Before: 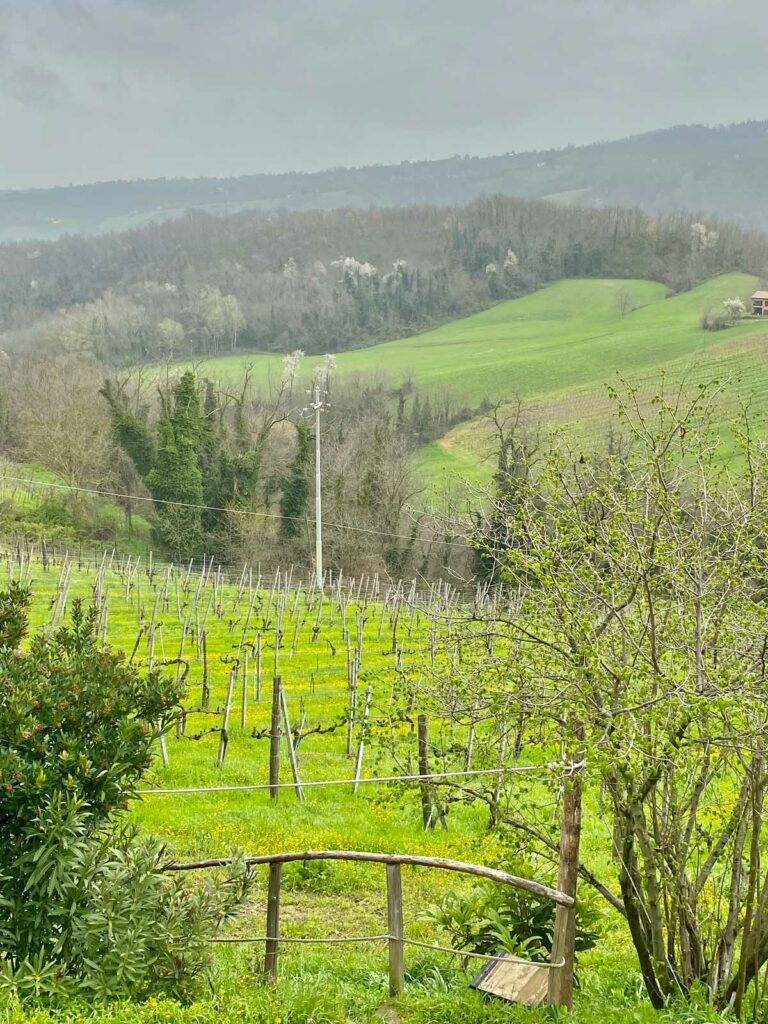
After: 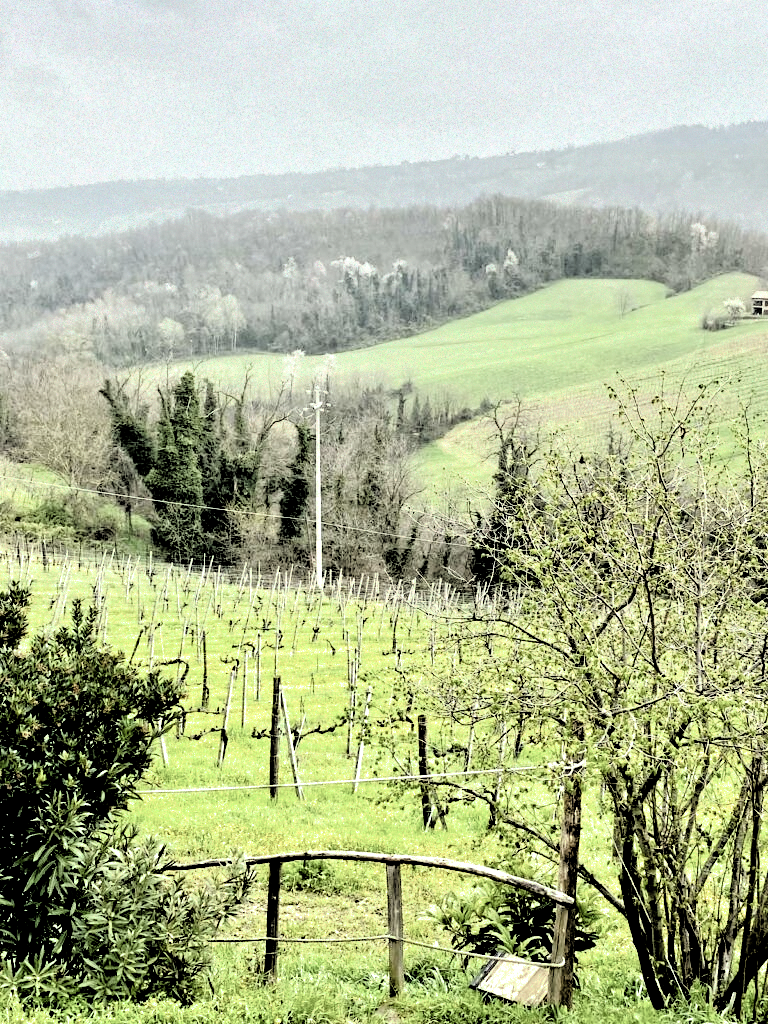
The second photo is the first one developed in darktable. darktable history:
filmic rgb: black relative exposure -1 EV, white relative exposure 2.05 EV, hardness 1.52, contrast 2.25, enable highlight reconstruction true
contrast brightness saturation: contrast 0.11, saturation -0.17
